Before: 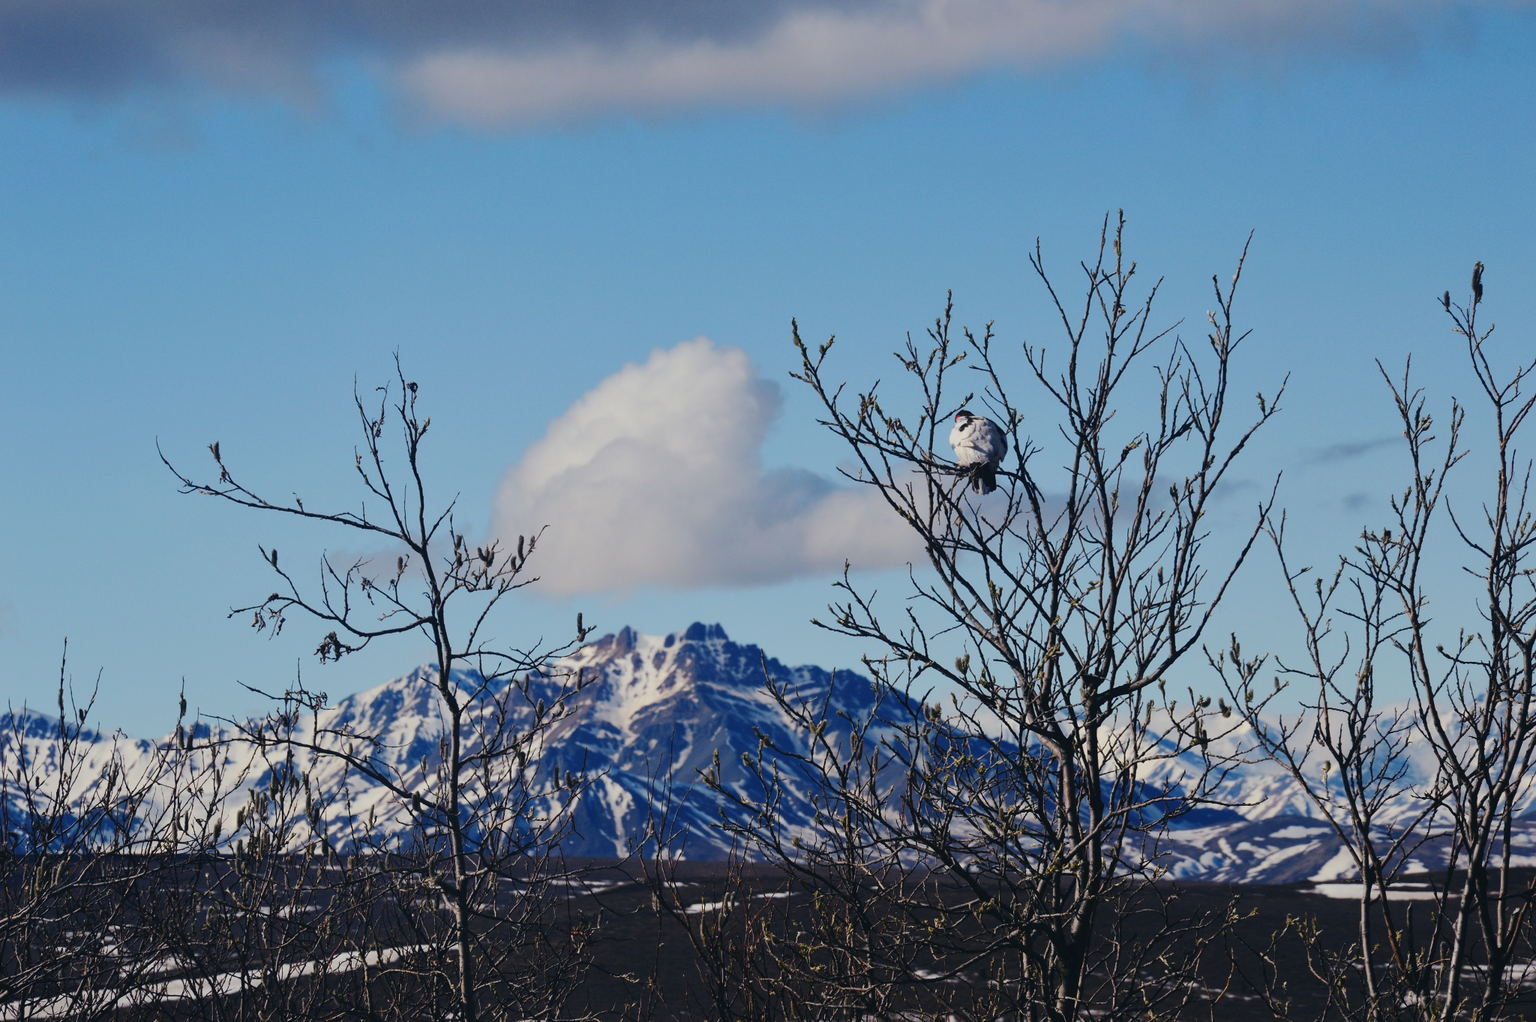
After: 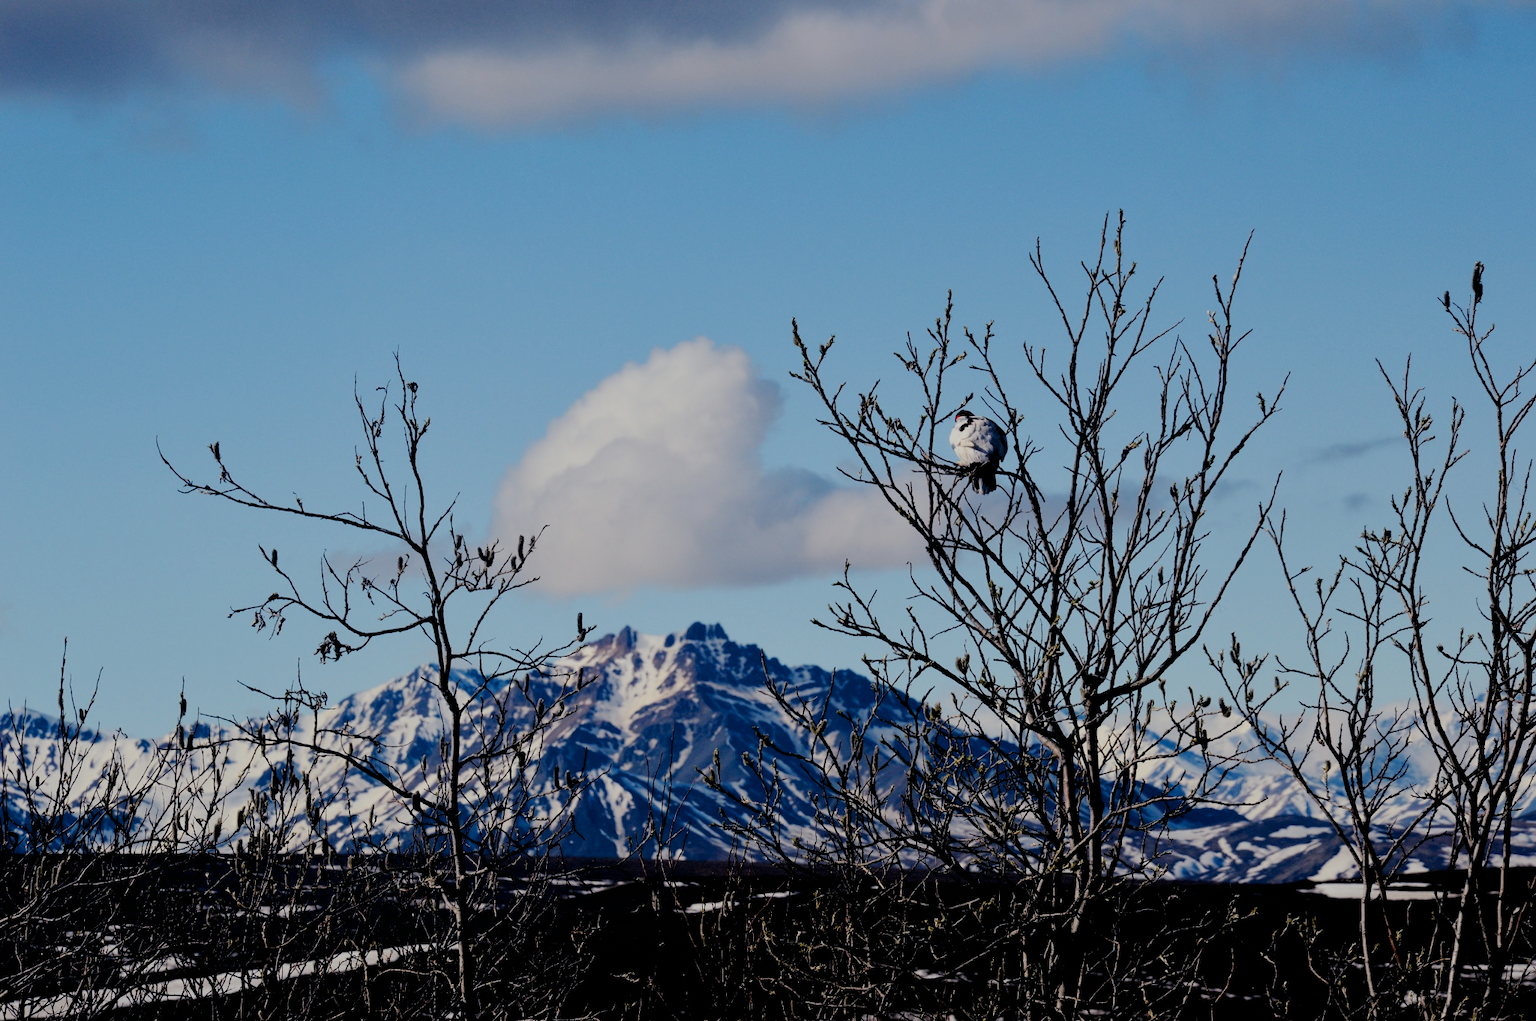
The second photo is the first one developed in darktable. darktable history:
exposure: black level correction 0.017, exposure -0.008 EV, compensate highlight preservation false
filmic rgb: black relative exposure -5.73 EV, white relative exposure 3.39 EV, threshold 3.02 EV, hardness 3.67, enable highlight reconstruction true
